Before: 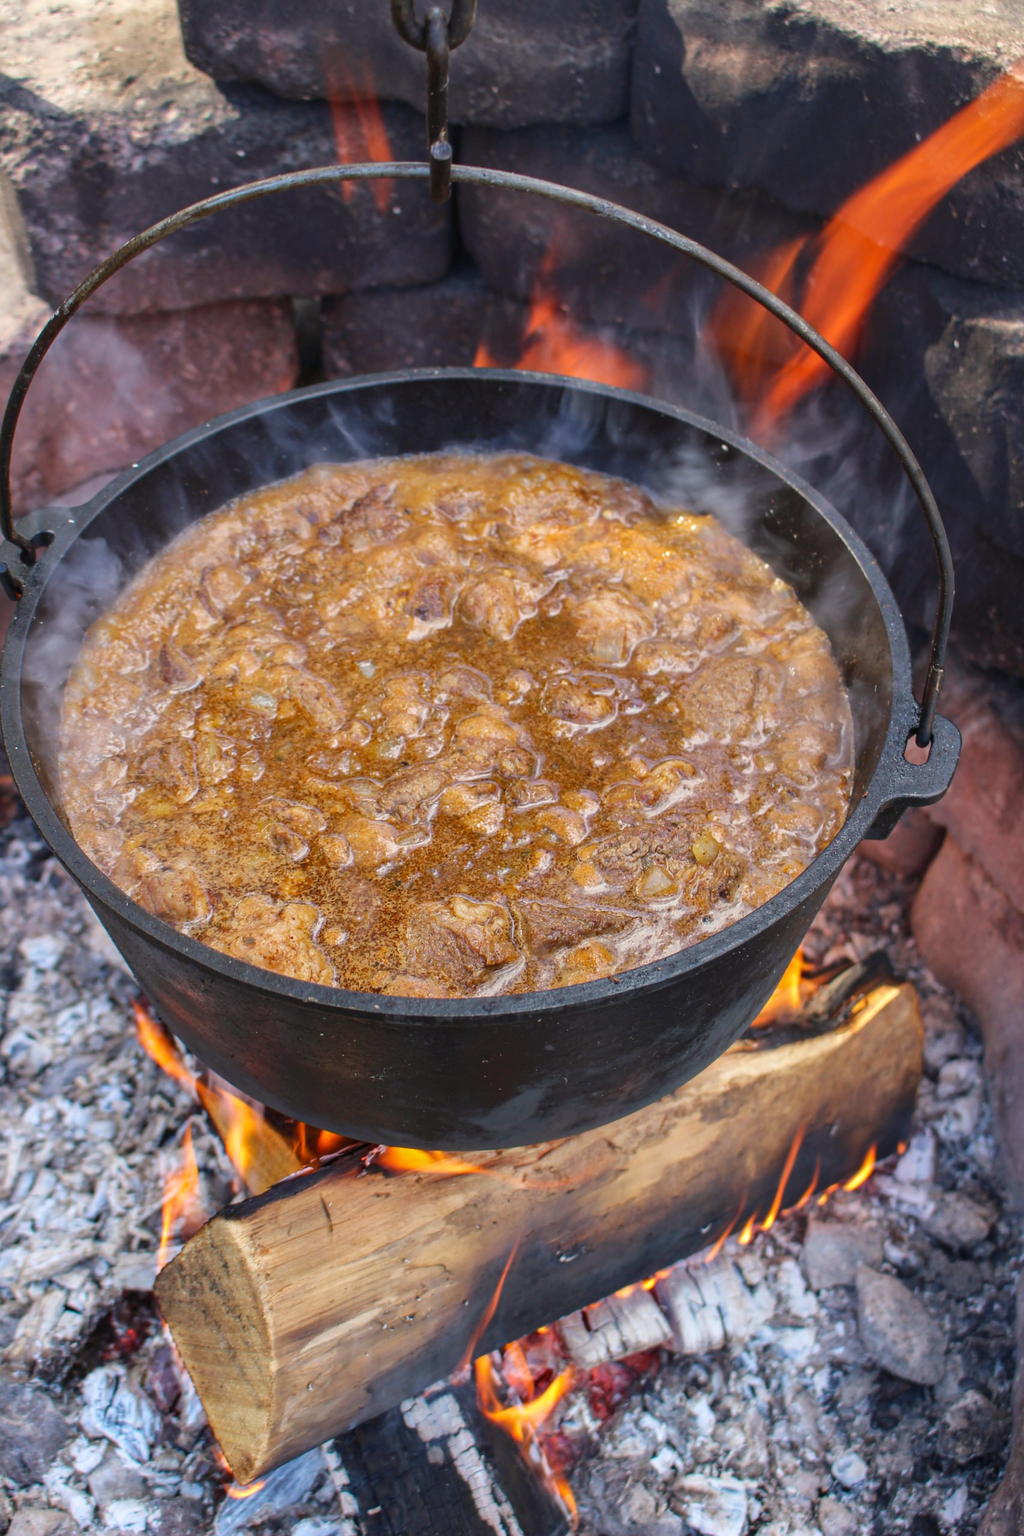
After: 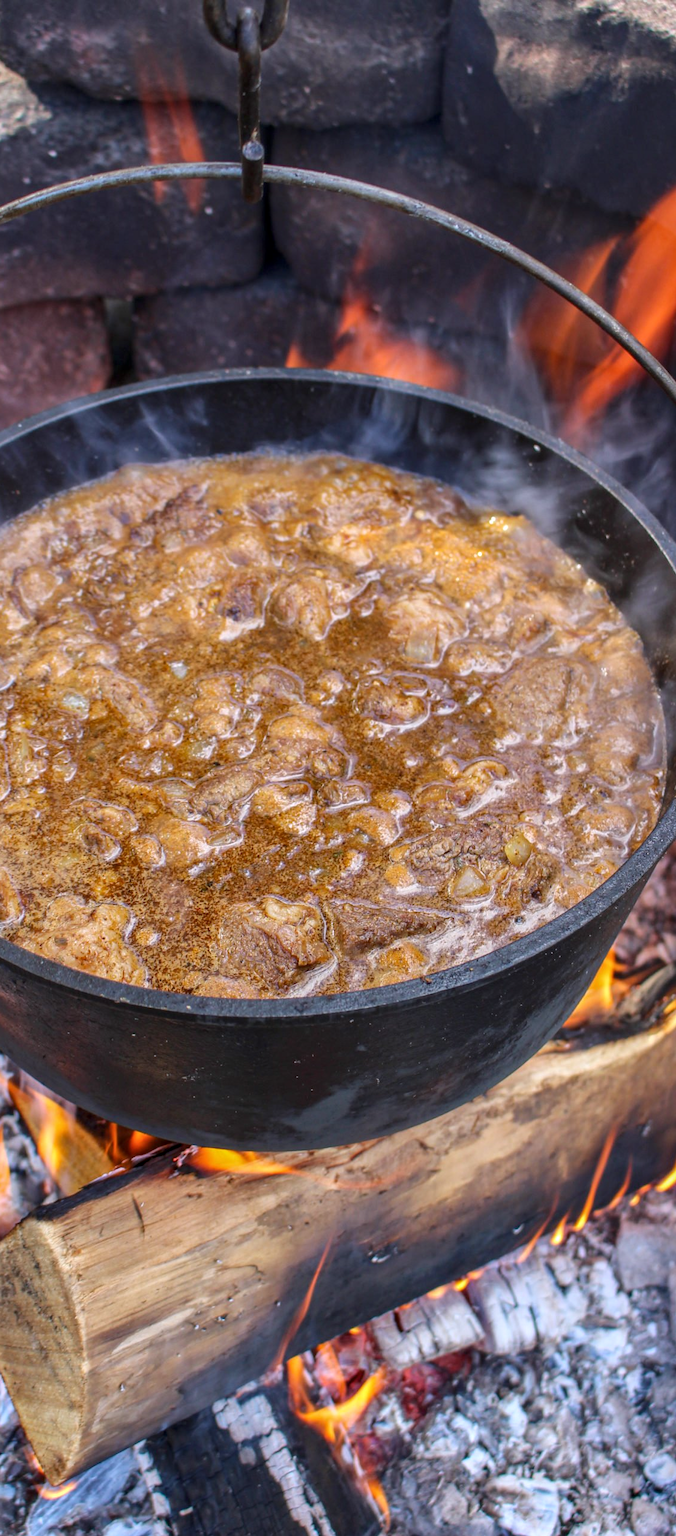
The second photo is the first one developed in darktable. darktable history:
crop and rotate: left 18.442%, right 15.508%
local contrast: on, module defaults
white balance: red 0.984, blue 1.059
